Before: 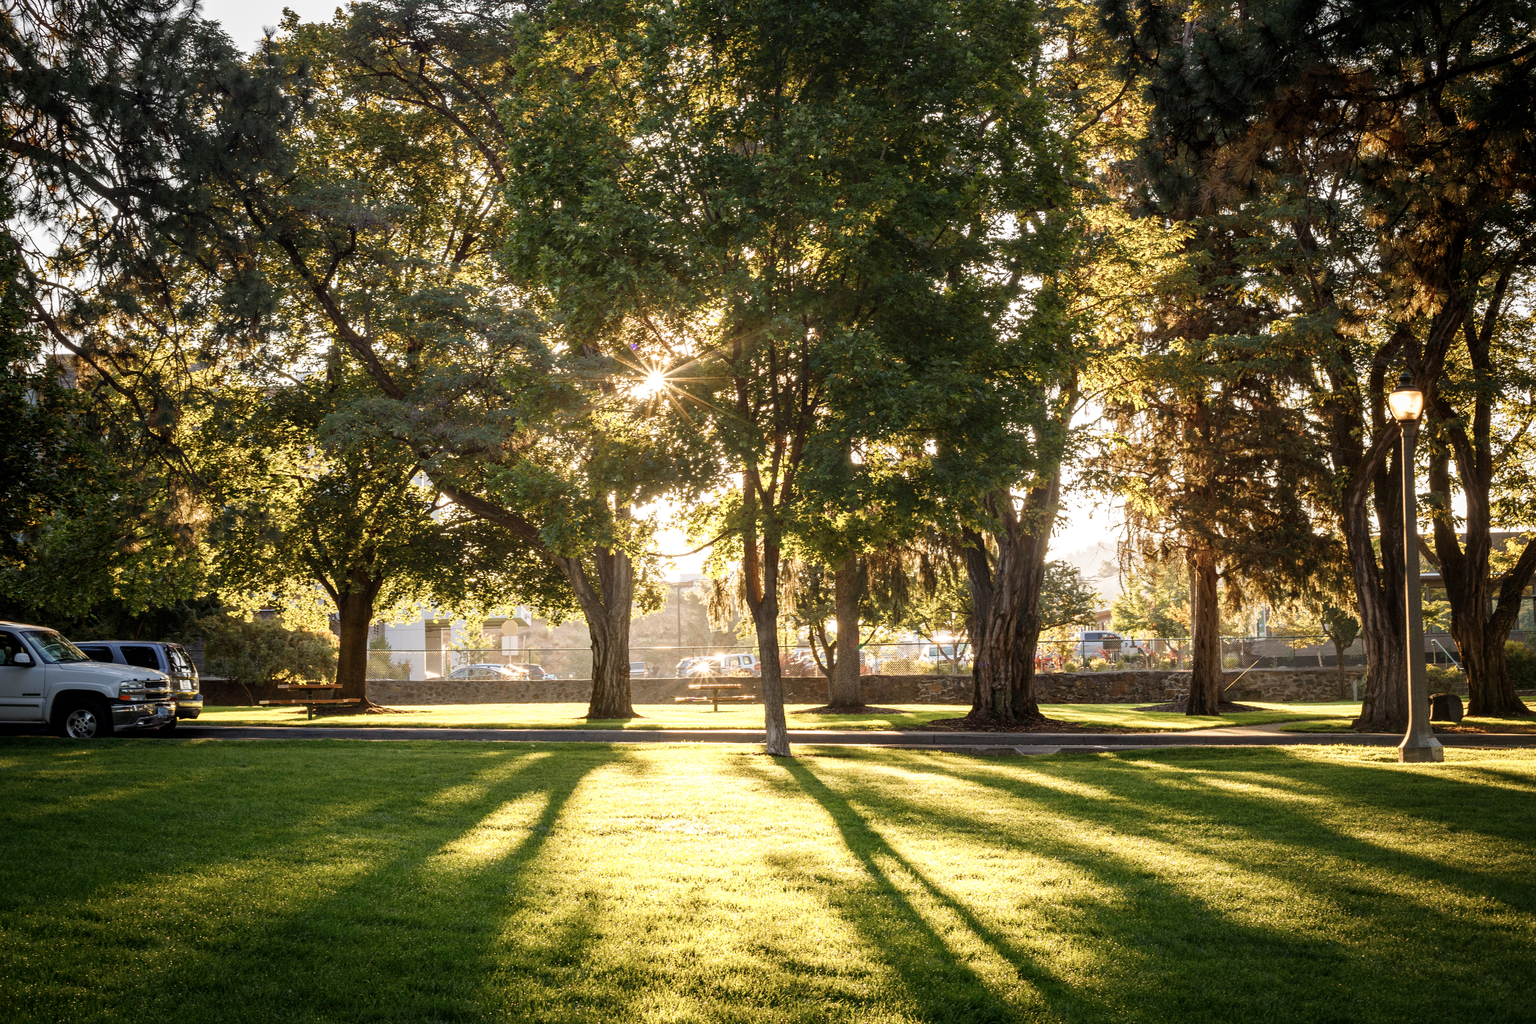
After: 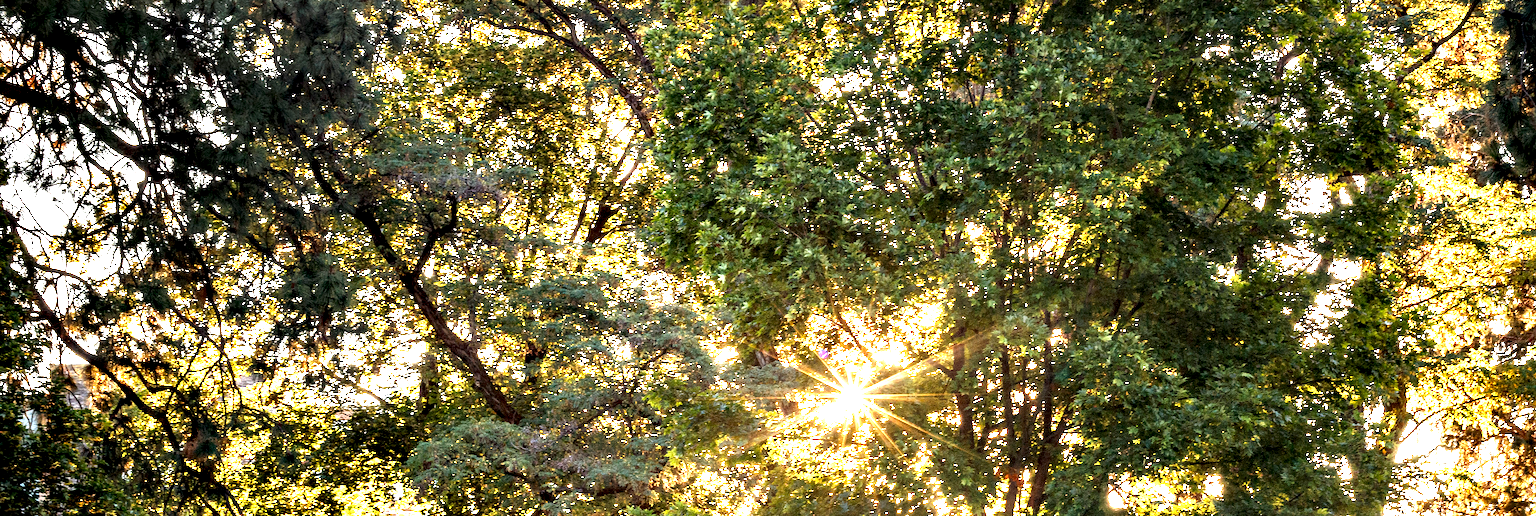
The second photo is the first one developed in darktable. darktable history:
tone equalizer: -8 EV -0.39 EV, -7 EV -0.382 EV, -6 EV -0.332 EV, -5 EV -0.236 EV, -3 EV 0.191 EV, -2 EV 0.338 EV, -1 EV 0.406 EV, +0 EV 0.403 EV
exposure: exposure 1 EV, compensate exposure bias true, compensate highlight preservation false
crop: left 0.561%, top 7.64%, right 23.413%, bottom 54.023%
contrast equalizer: y [[0.6 ×6], [0.55 ×6], [0 ×6], [0 ×6], [0 ×6]]
